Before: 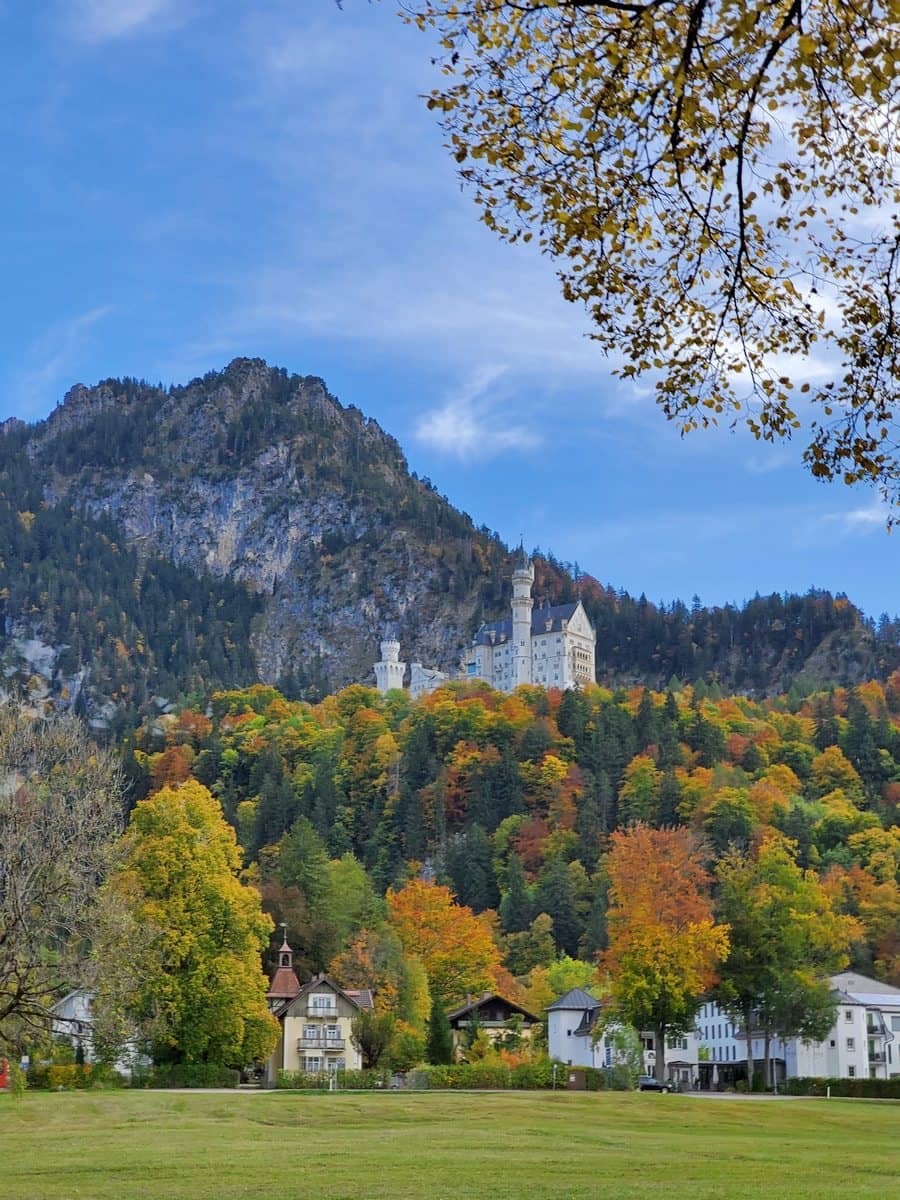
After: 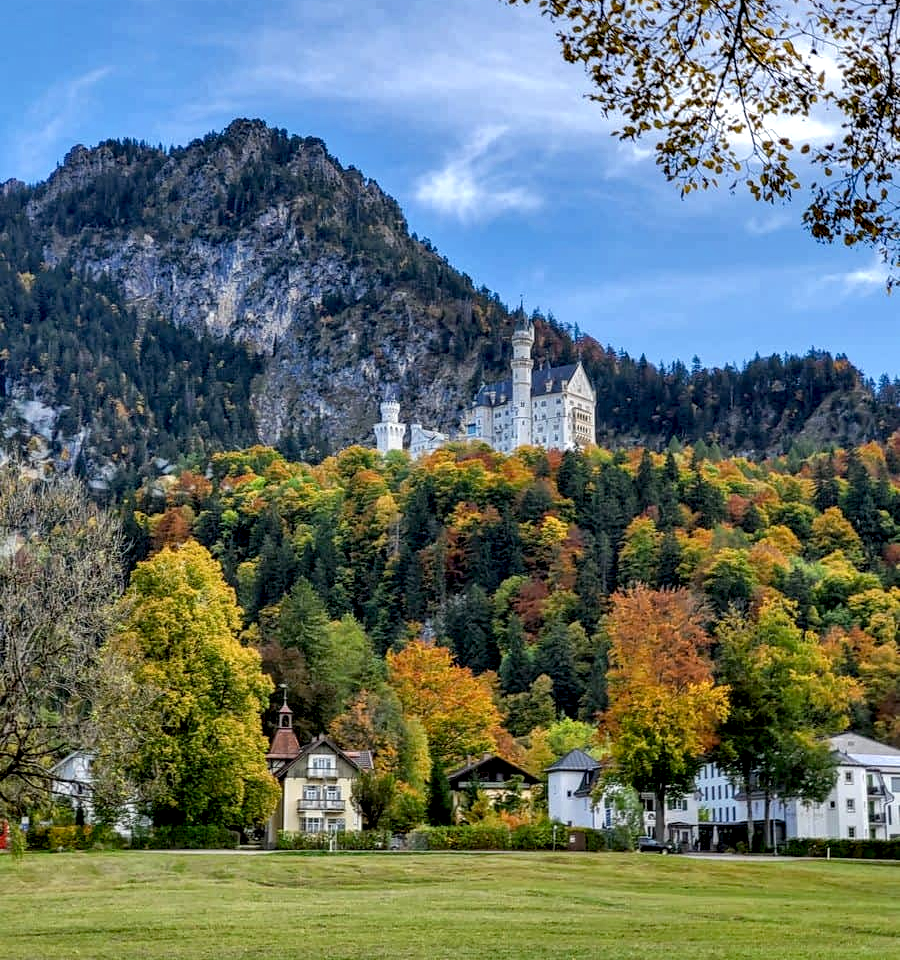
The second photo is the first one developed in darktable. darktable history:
exposure: black level correction 0.011, compensate highlight preservation false
crop and rotate: top 19.998%
local contrast: highlights 79%, shadows 56%, detail 175%, midtone range 0.428
